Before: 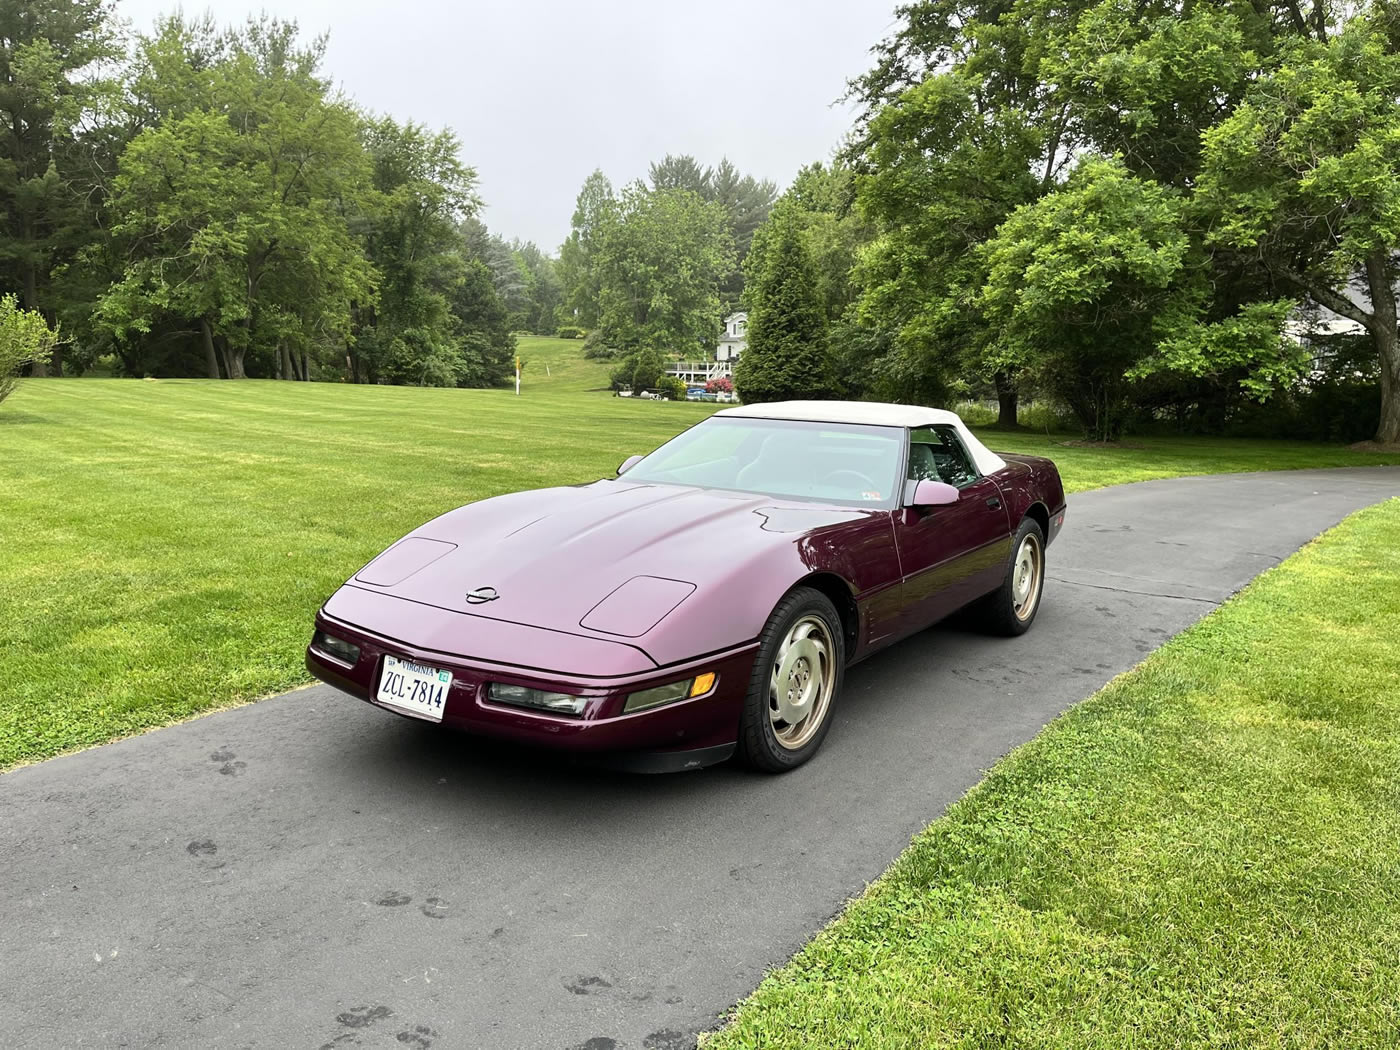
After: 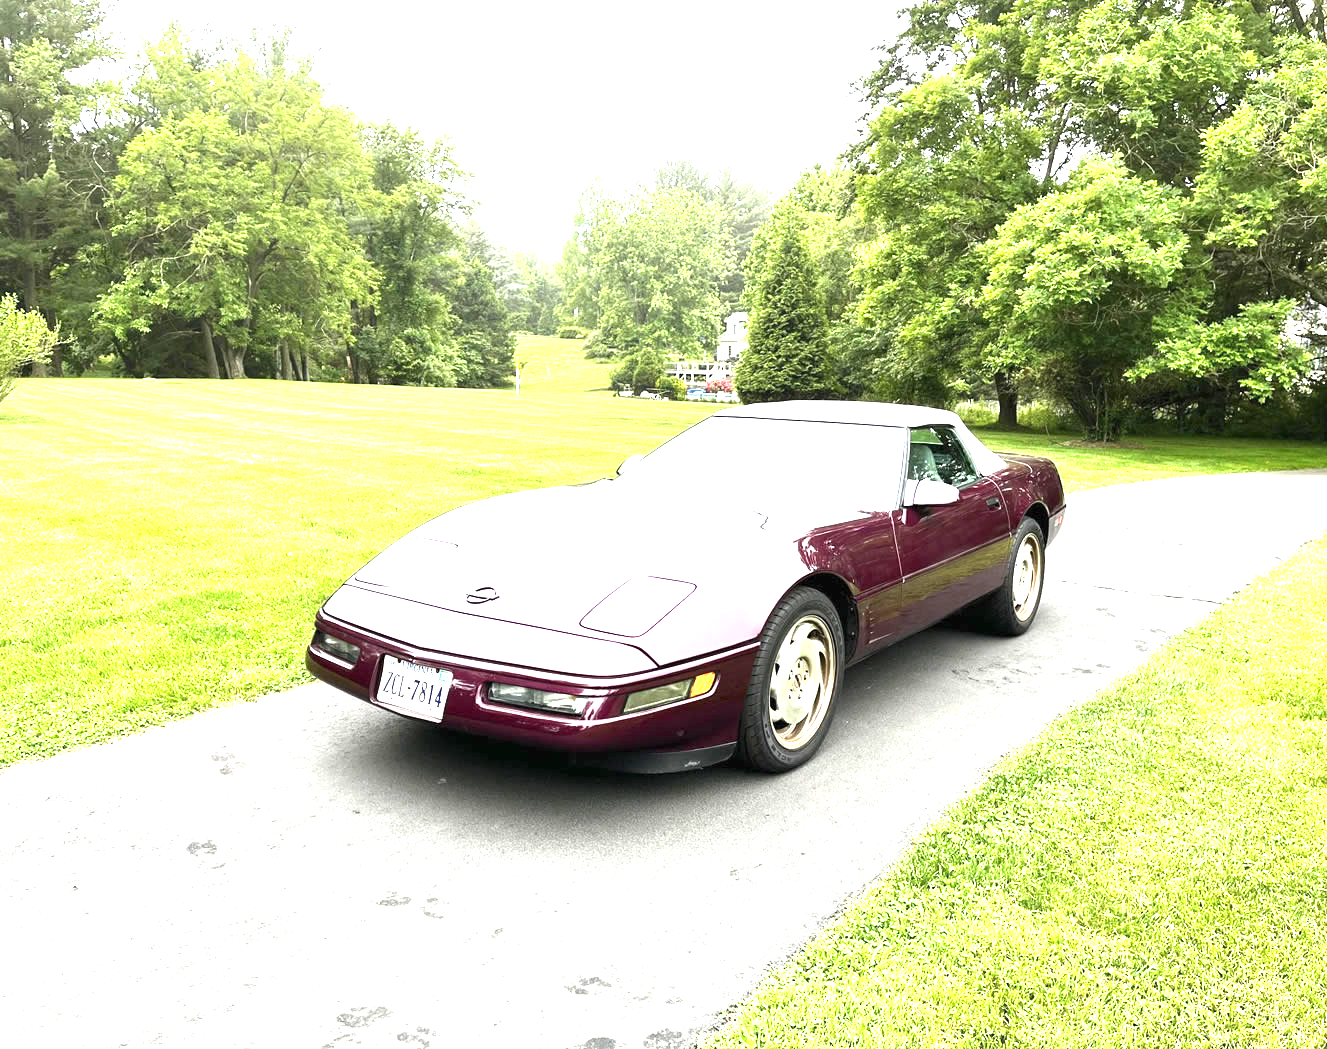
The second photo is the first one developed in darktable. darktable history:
crop and rotate: right 5.167%
exposure: black level correction 0, exposure 1.975 EV, compensate exposure bias true, compensate highlight preservation false
